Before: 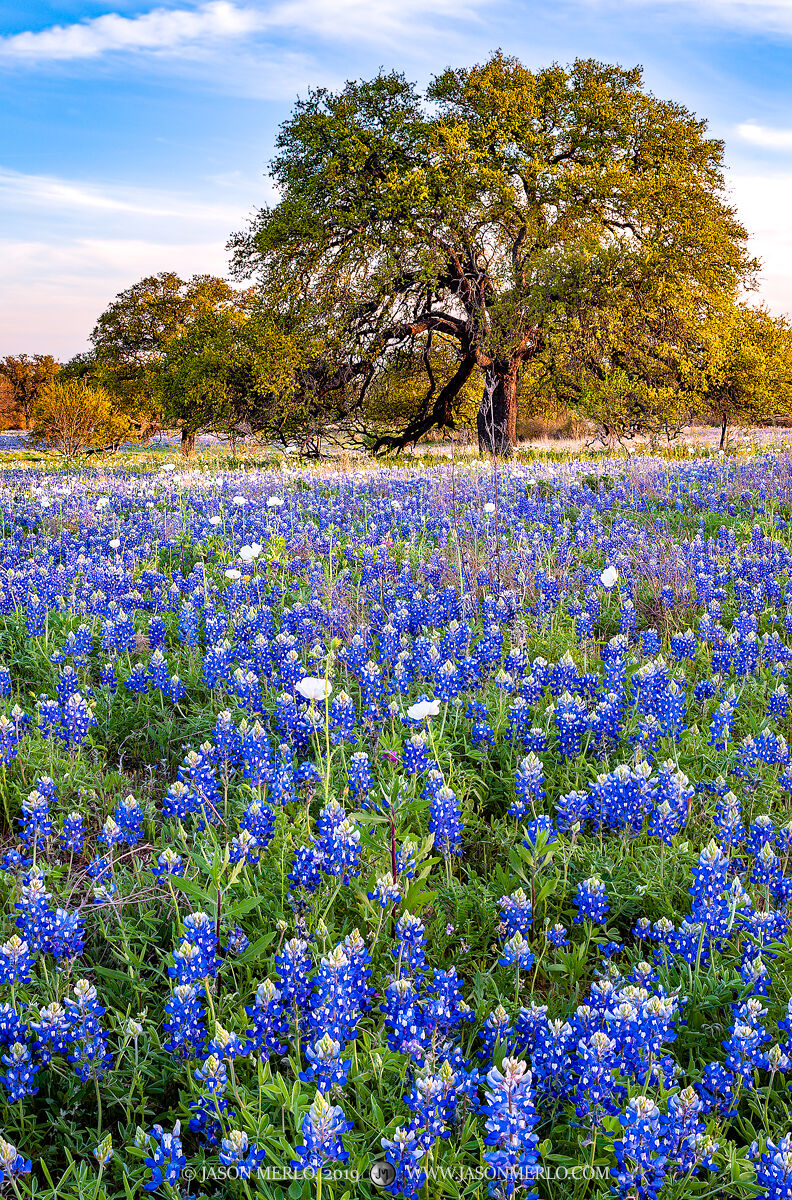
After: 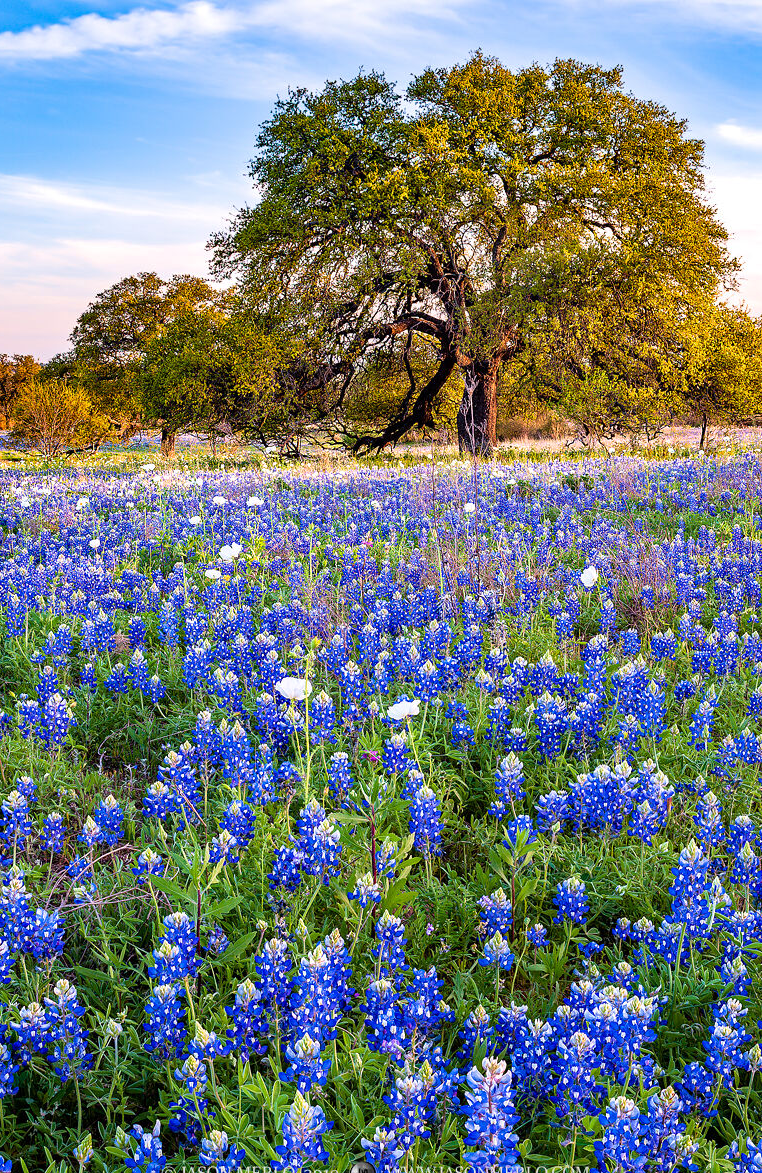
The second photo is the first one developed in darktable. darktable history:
crop and rotate: left 2.591%, right 1.101%, bottom 2.238%
velvia: on, module defaults
tone equalizer: on, module defaults
